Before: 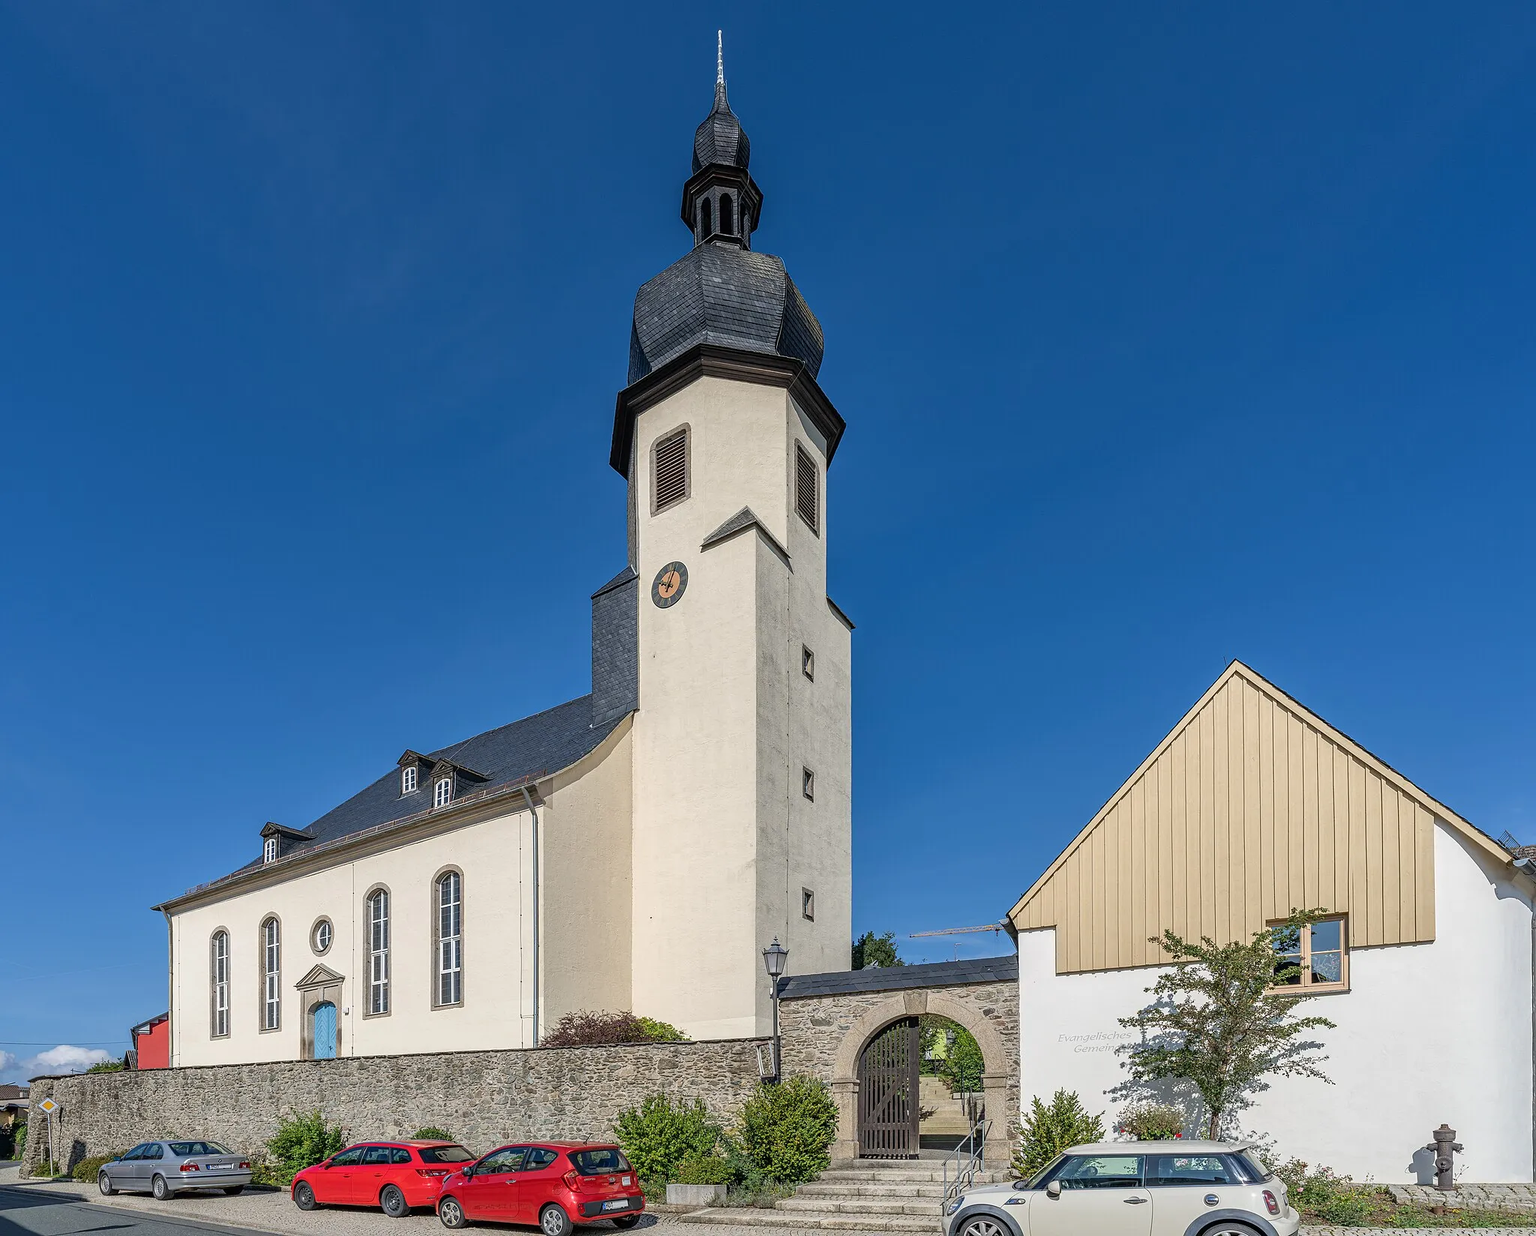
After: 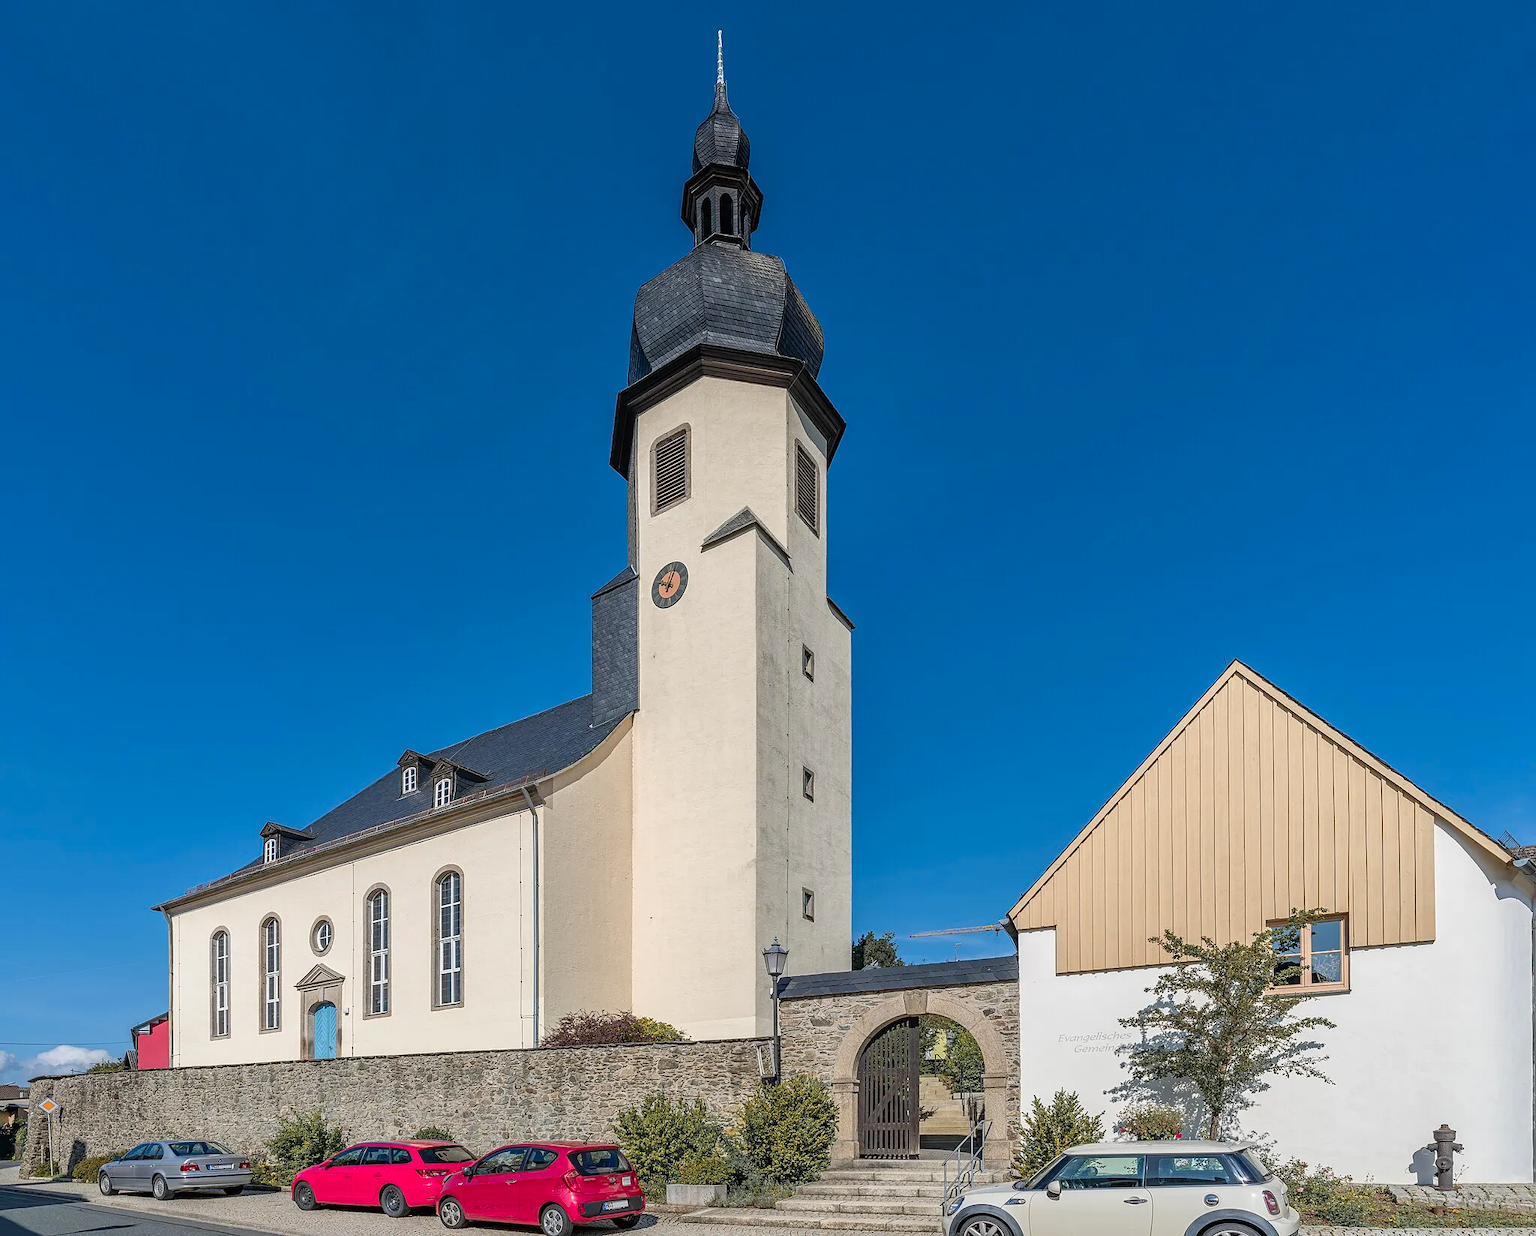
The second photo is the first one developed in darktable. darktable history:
color zones: curves: ch1 [(0.263, 0.53) (0.376, 0.287) (0.487, 0.512) (0.748, 0.547) (1, 0.513)]; ch2 [(0.262, 0.45) (0.751, 0.477)], mix 31.56%
